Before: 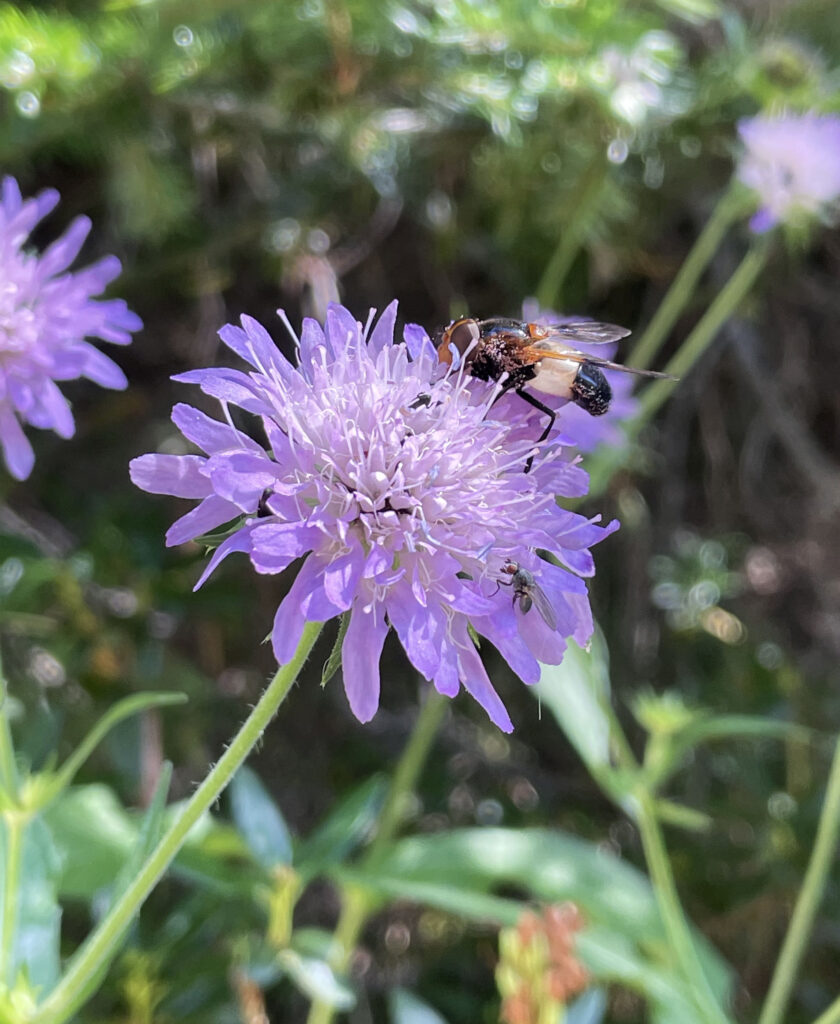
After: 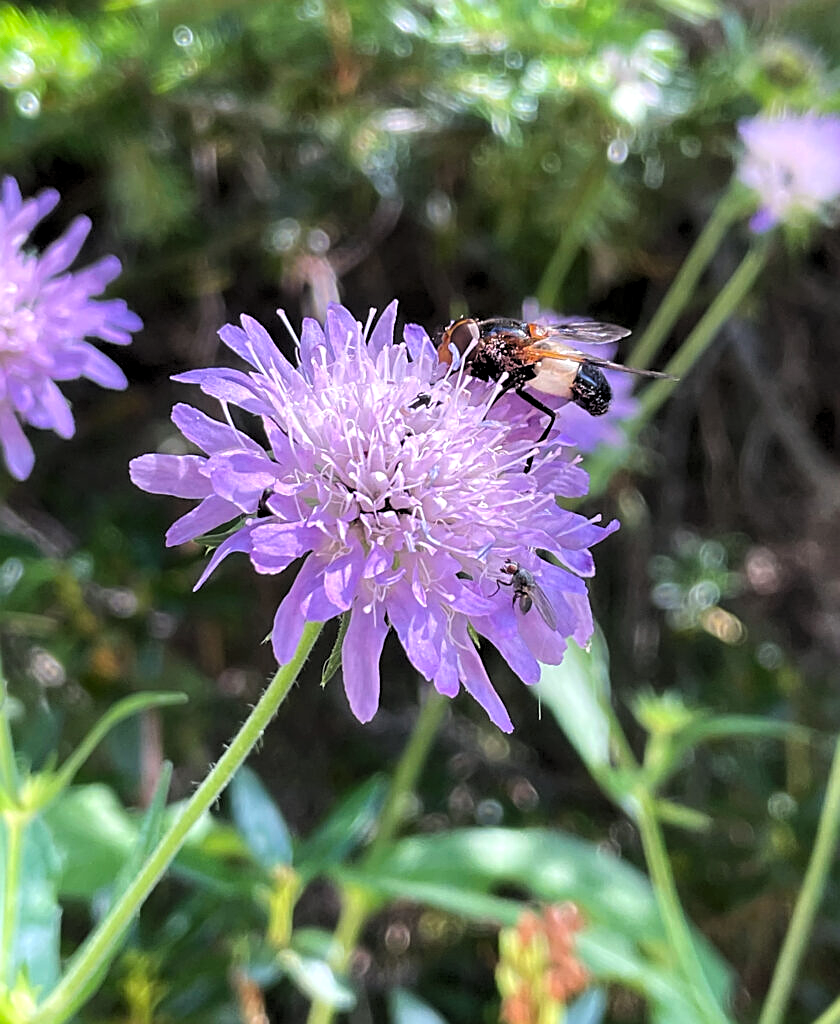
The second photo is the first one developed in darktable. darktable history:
levels: levels [0.062, 0.494, 0.925]
sharpen: on, module defaults
